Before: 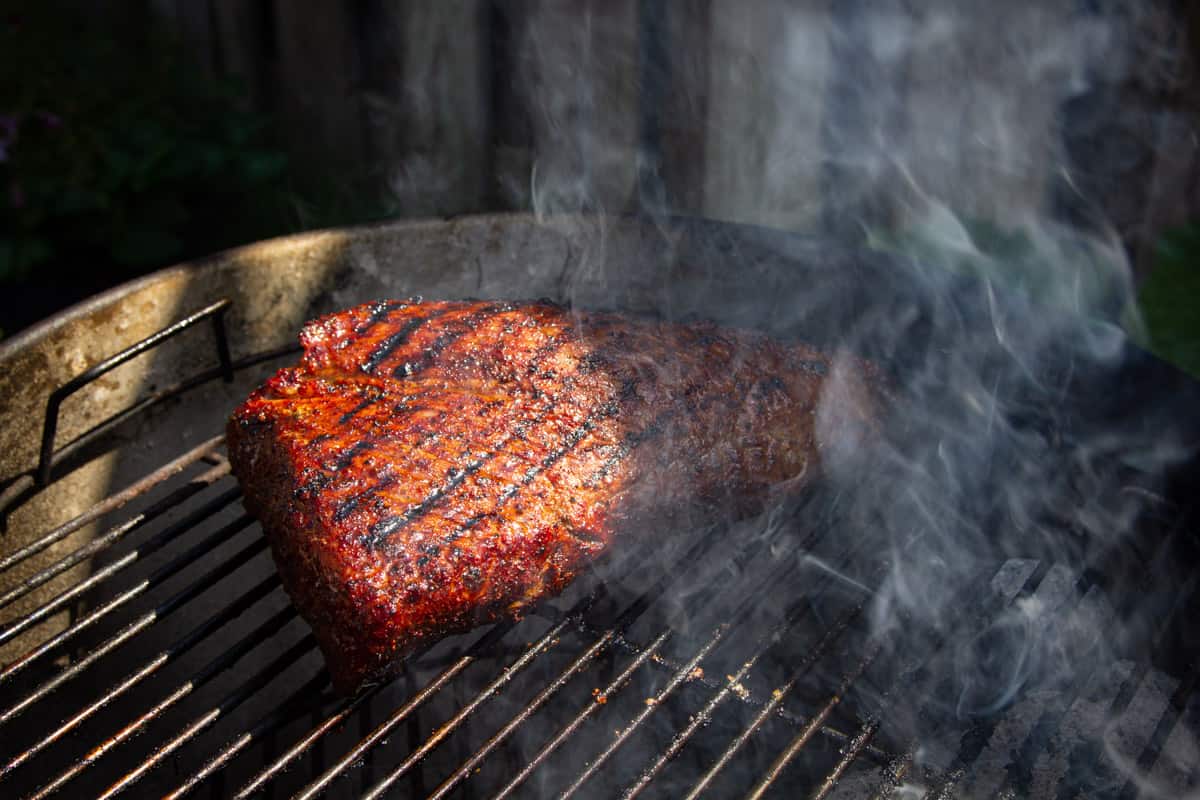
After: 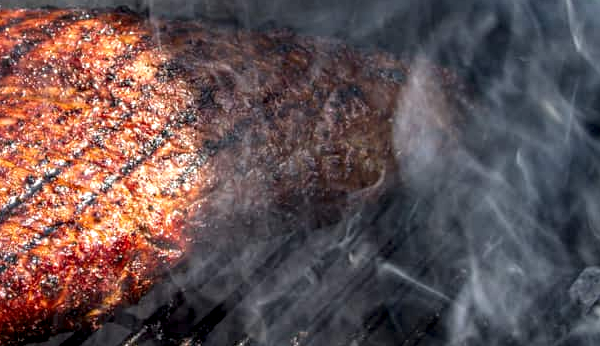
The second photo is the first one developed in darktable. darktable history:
crop: left 35.183%, top 36.594%, right 14.802%, bottom 20.104%
local contrast: detail 150%
sharpen: radius 5.341, amount 0.309, threshold 26.487
